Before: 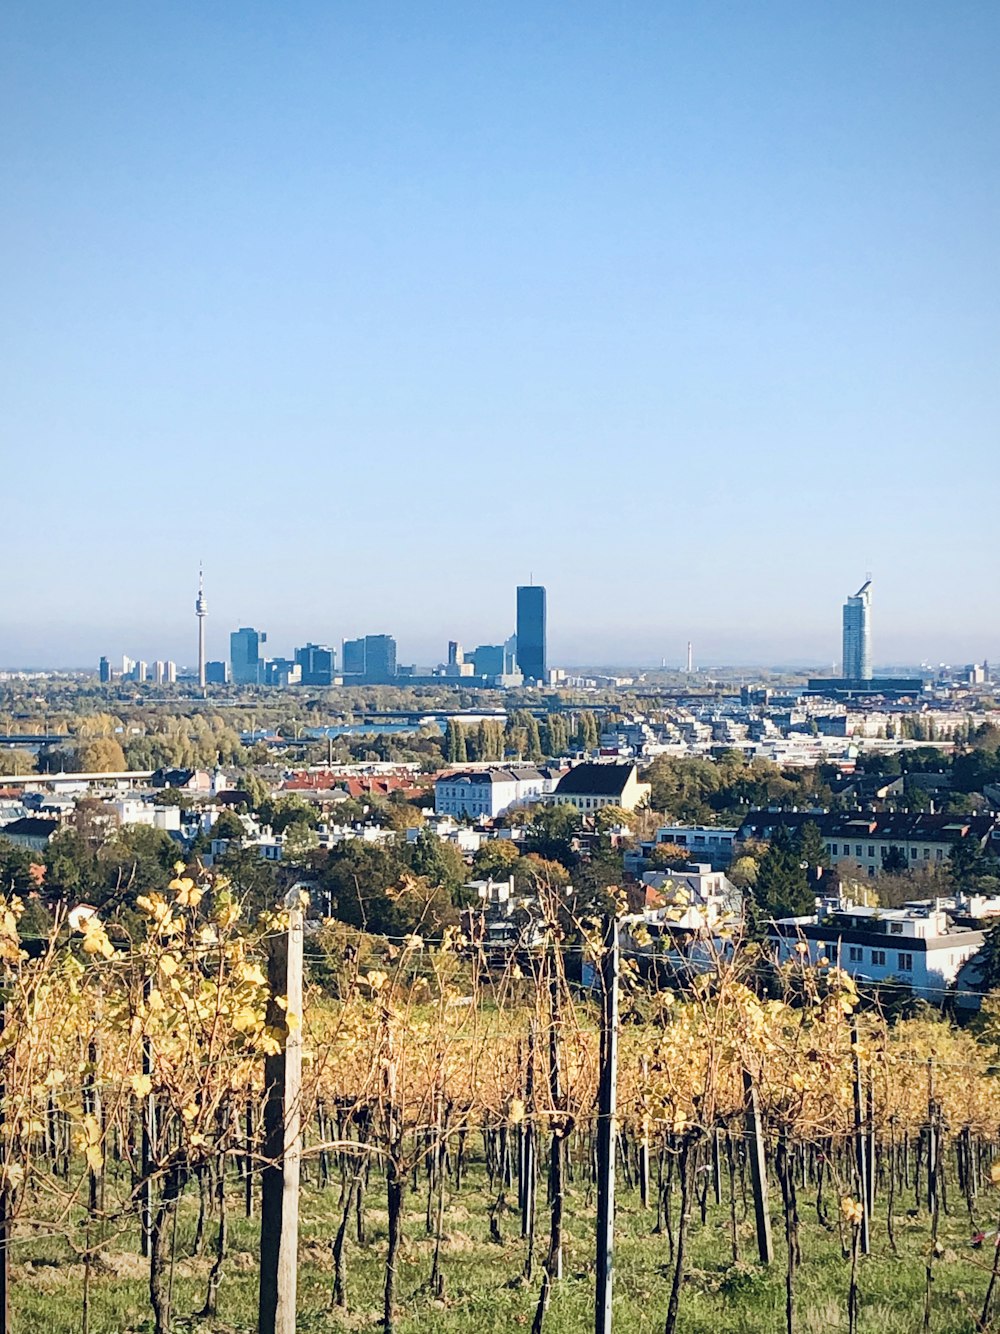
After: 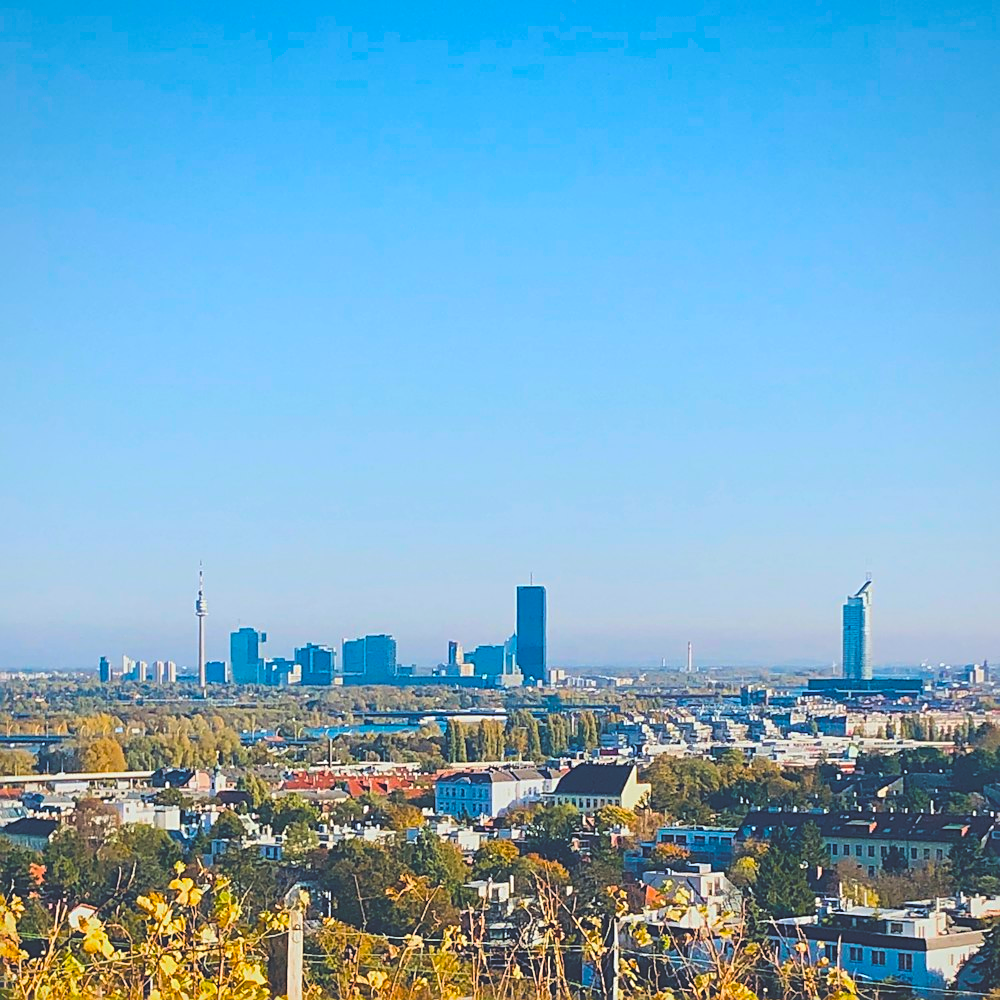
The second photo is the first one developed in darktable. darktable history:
crop: bottom 24.988%
color balance rgb: global offset › luminance -0.4%, perceptual saturation grading › global saturation 19.416%, global vibrance 33.362%
exposure: black level correction -0.021, exposure -0.039 EV, compensate highlight preservation false
levels: levels [0.062, 0.494, 0.925]
sharpen: on, module defaults
contrast brightness saturation: contrast -0.281
